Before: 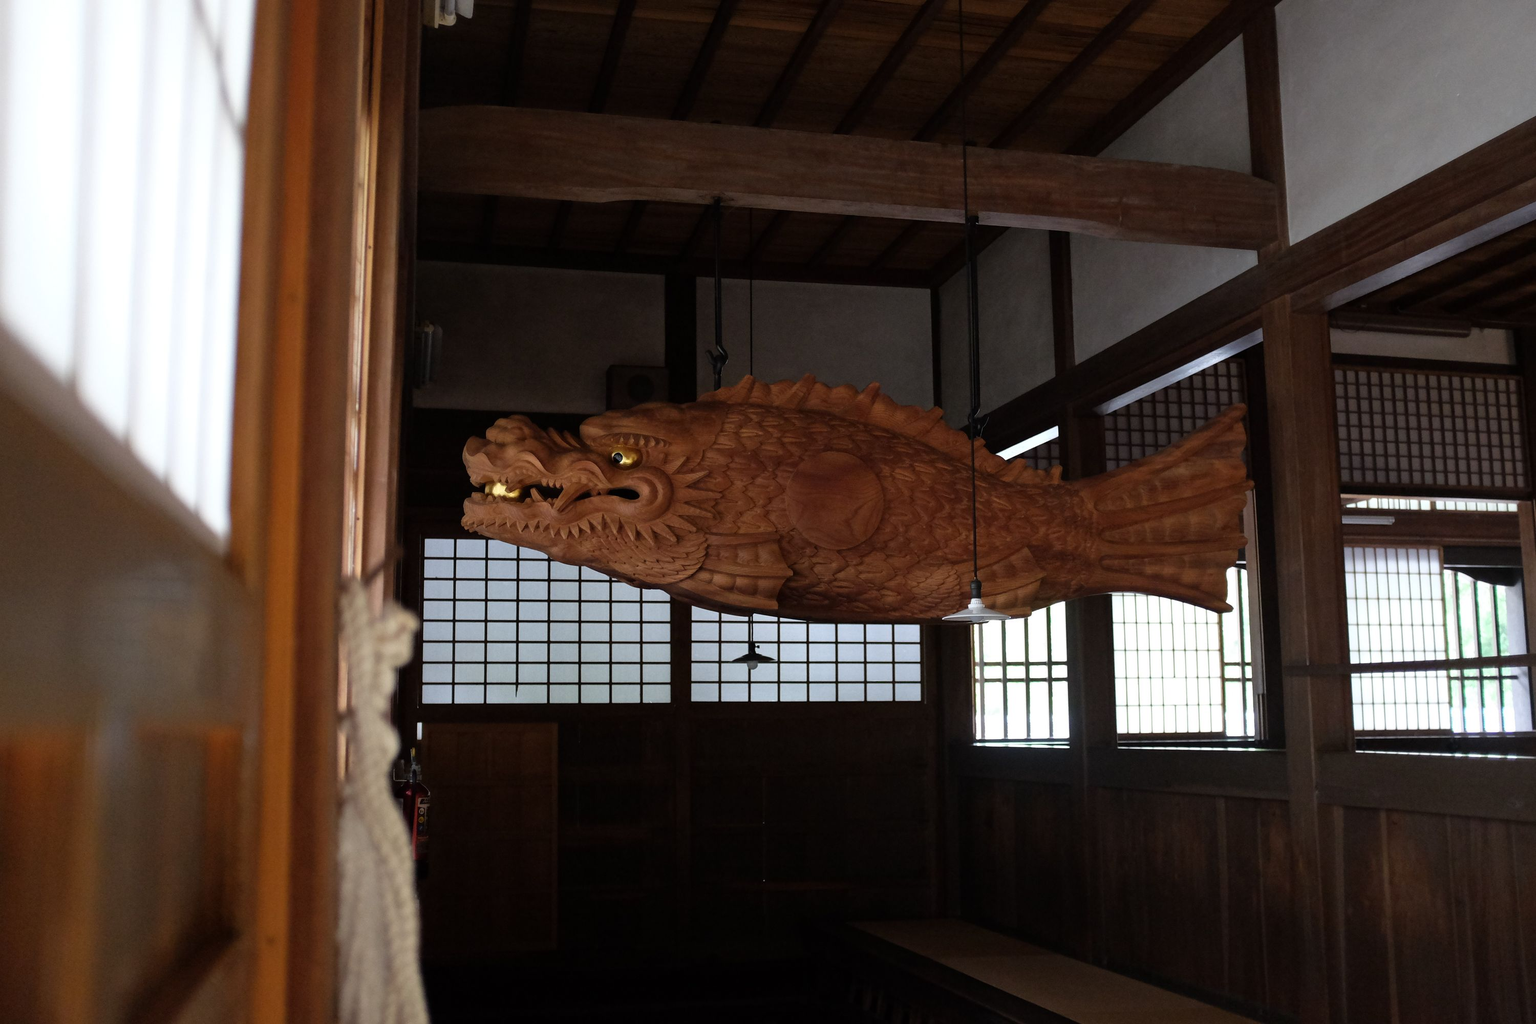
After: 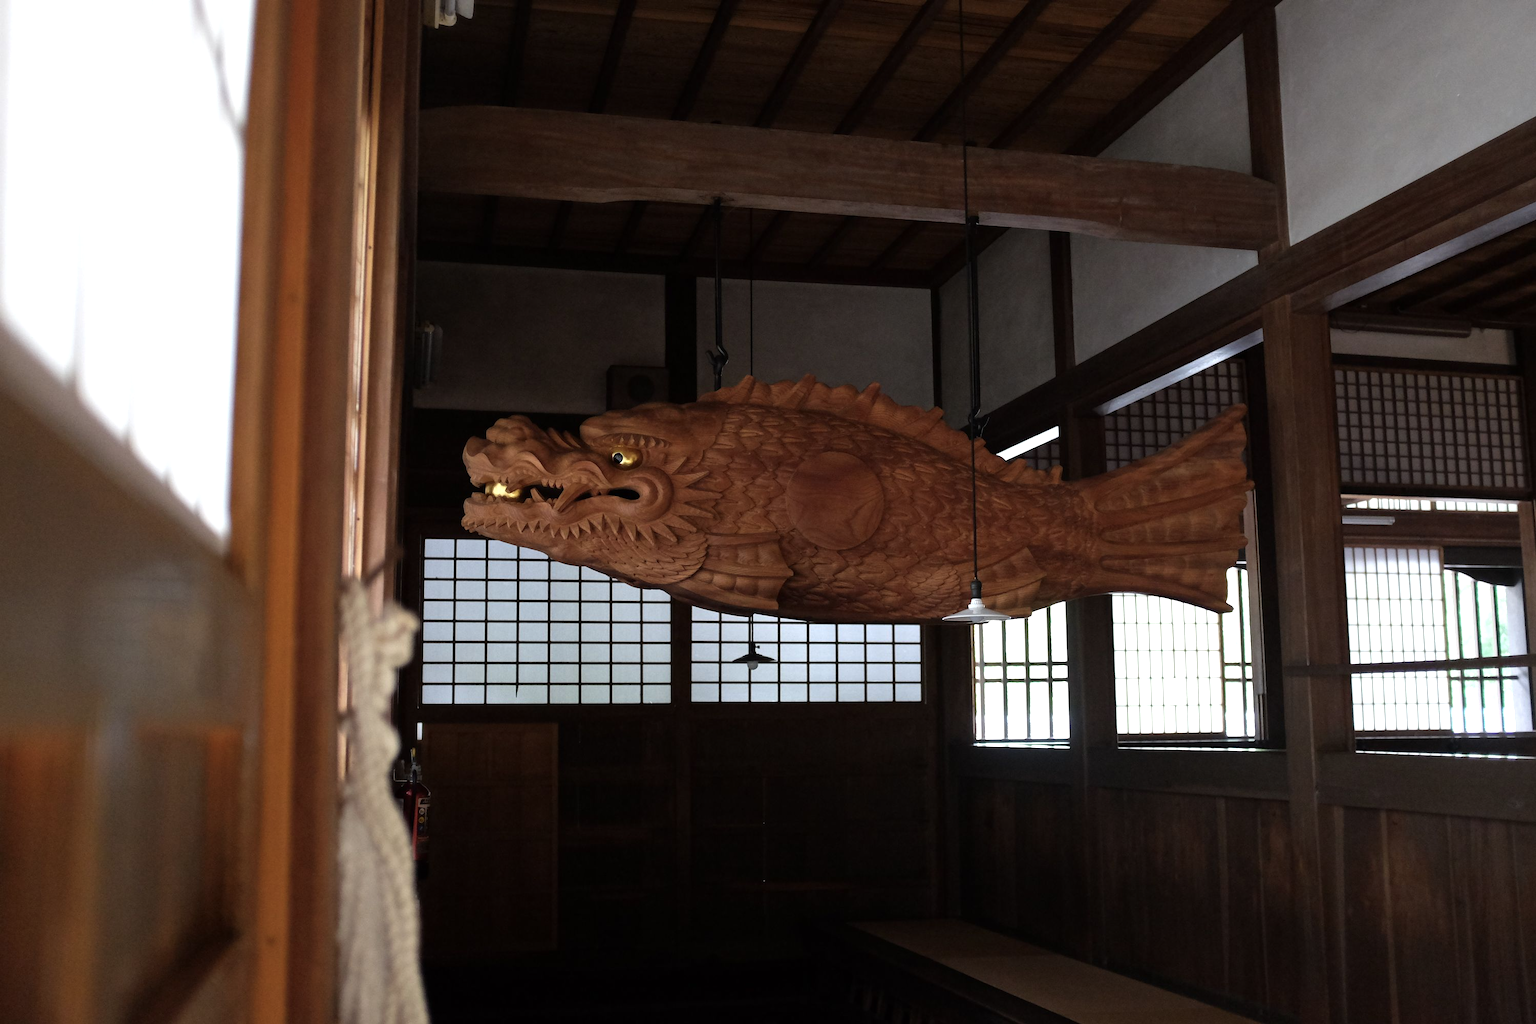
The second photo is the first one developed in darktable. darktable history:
color balance rgb: perceptual saturation grading › global saturation -12.536%, perceptual brilliance grading › highlights 8.286%, perceptual brilliance grading › mid-tones 3.679%, perceptual brilliance grading › shadows 1.869%, global vibrance 9.917%
